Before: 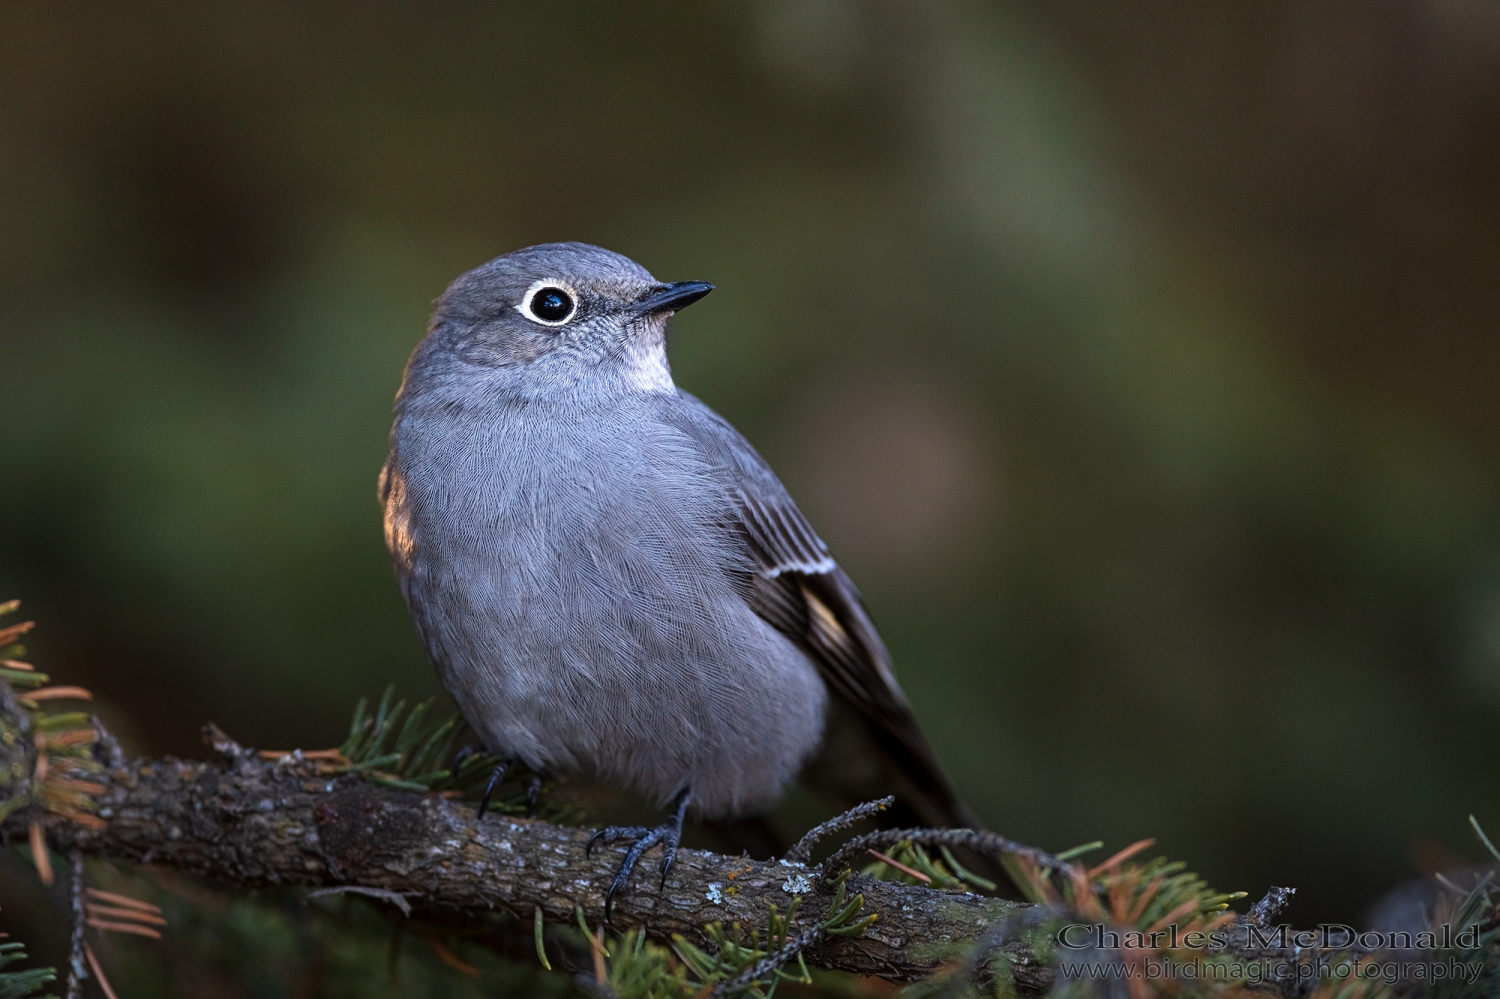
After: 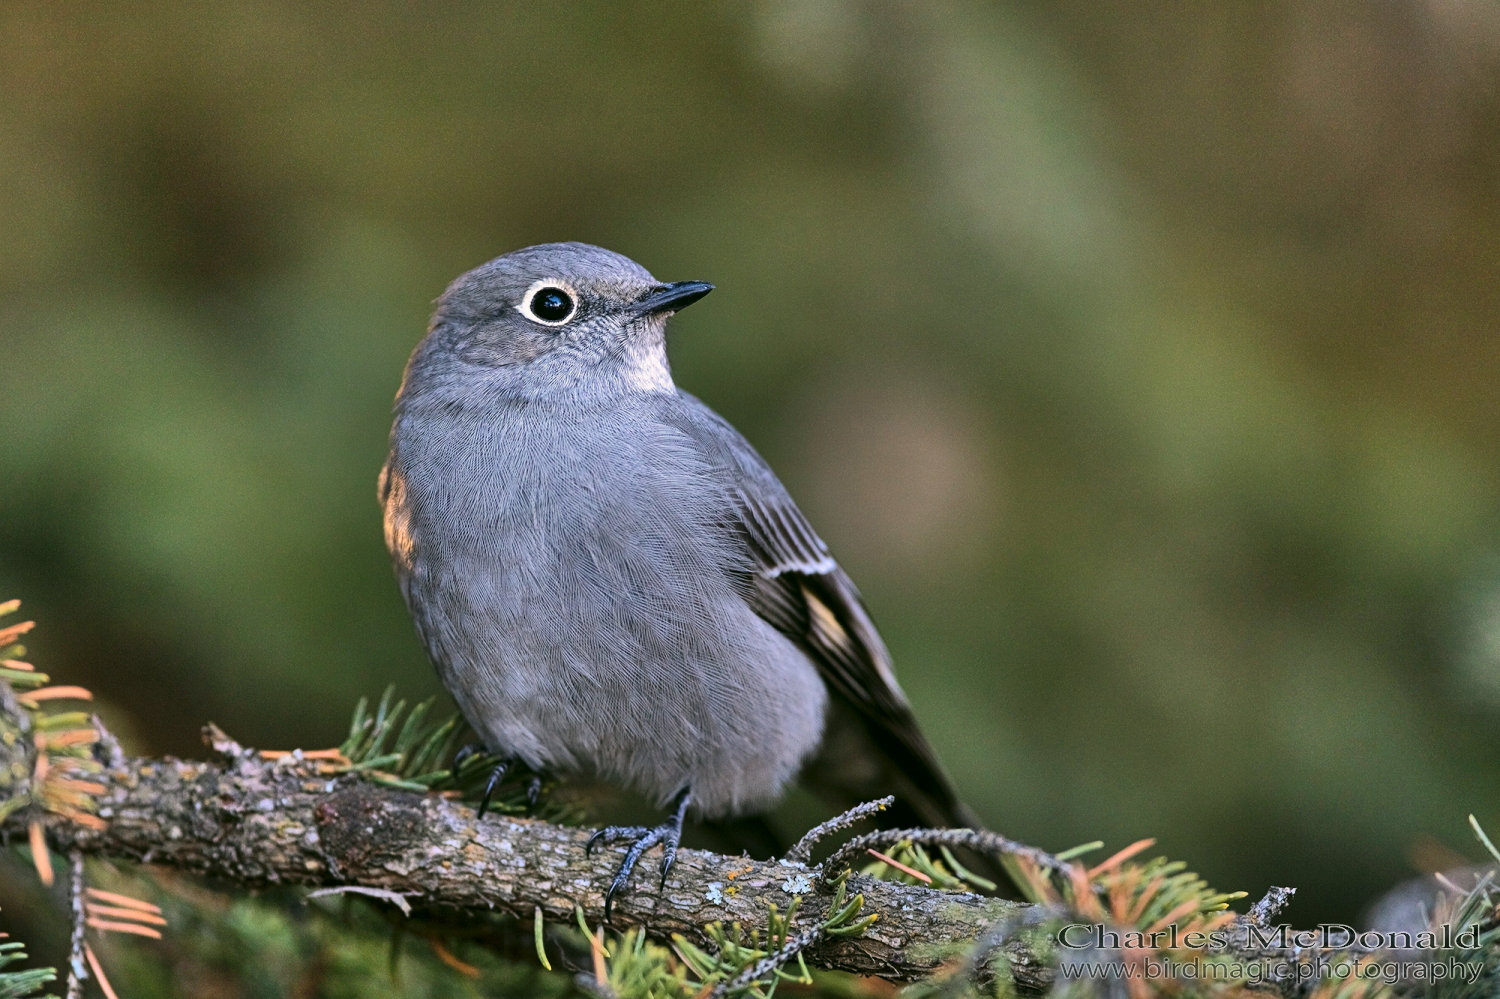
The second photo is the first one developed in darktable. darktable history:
color correction: highlights a* 4.1, highlights b* 4.95, shadows a* -7.34, shadows b* 5.07
shadows and highlights: shadows 73.88, highlights -26.15, soften with gaussian
